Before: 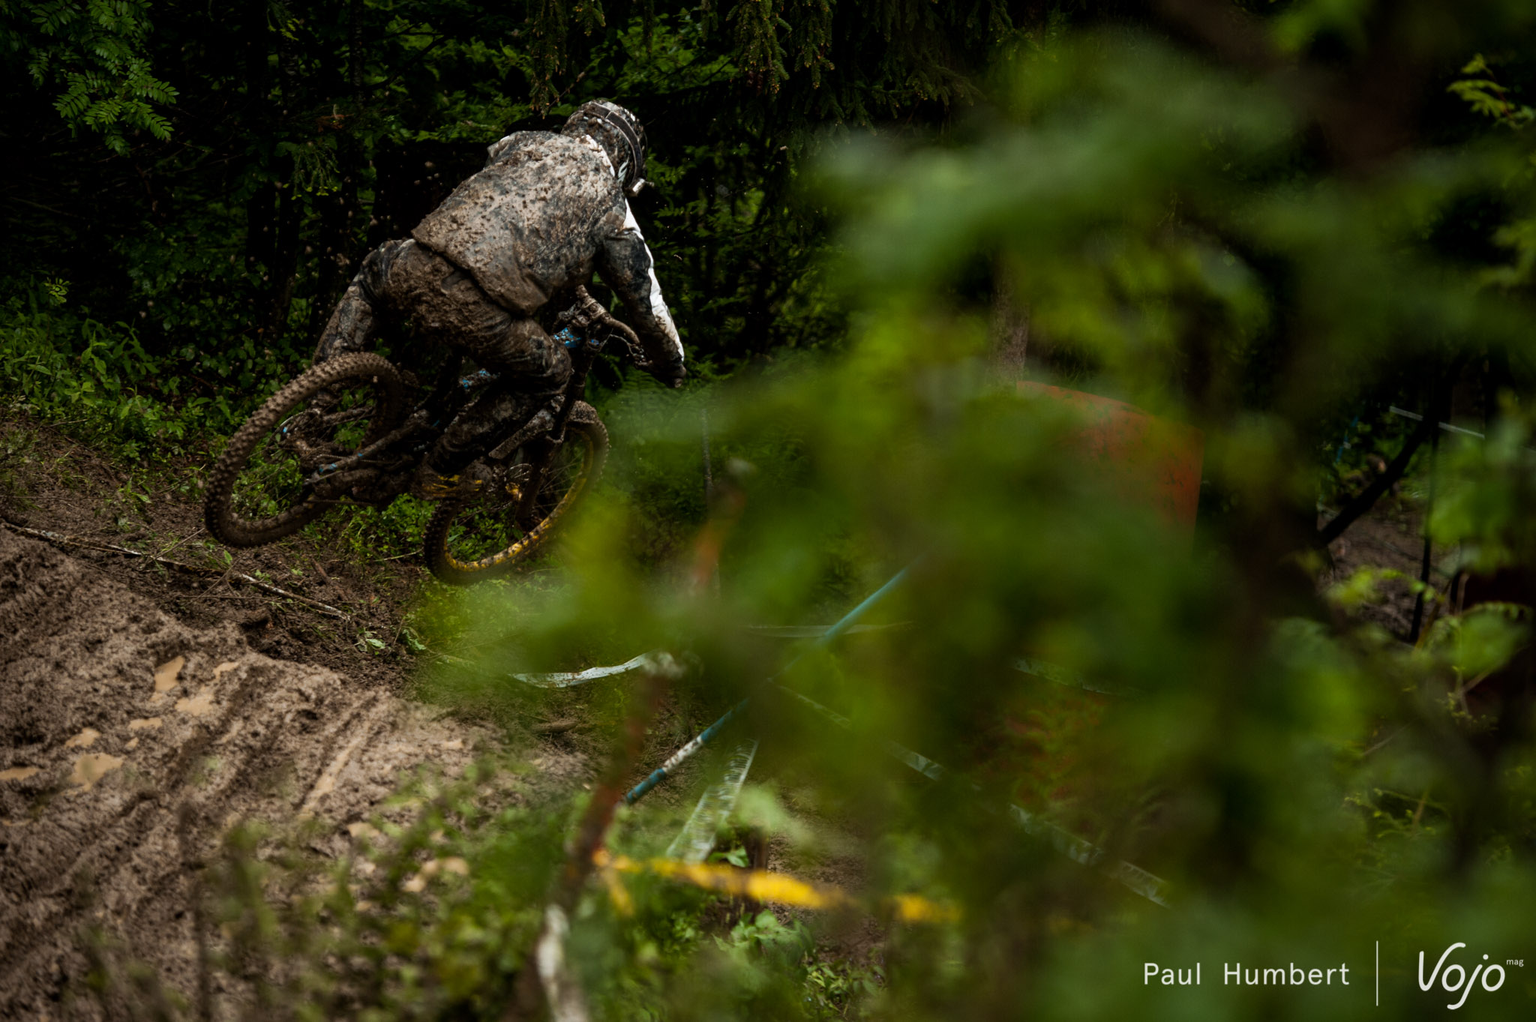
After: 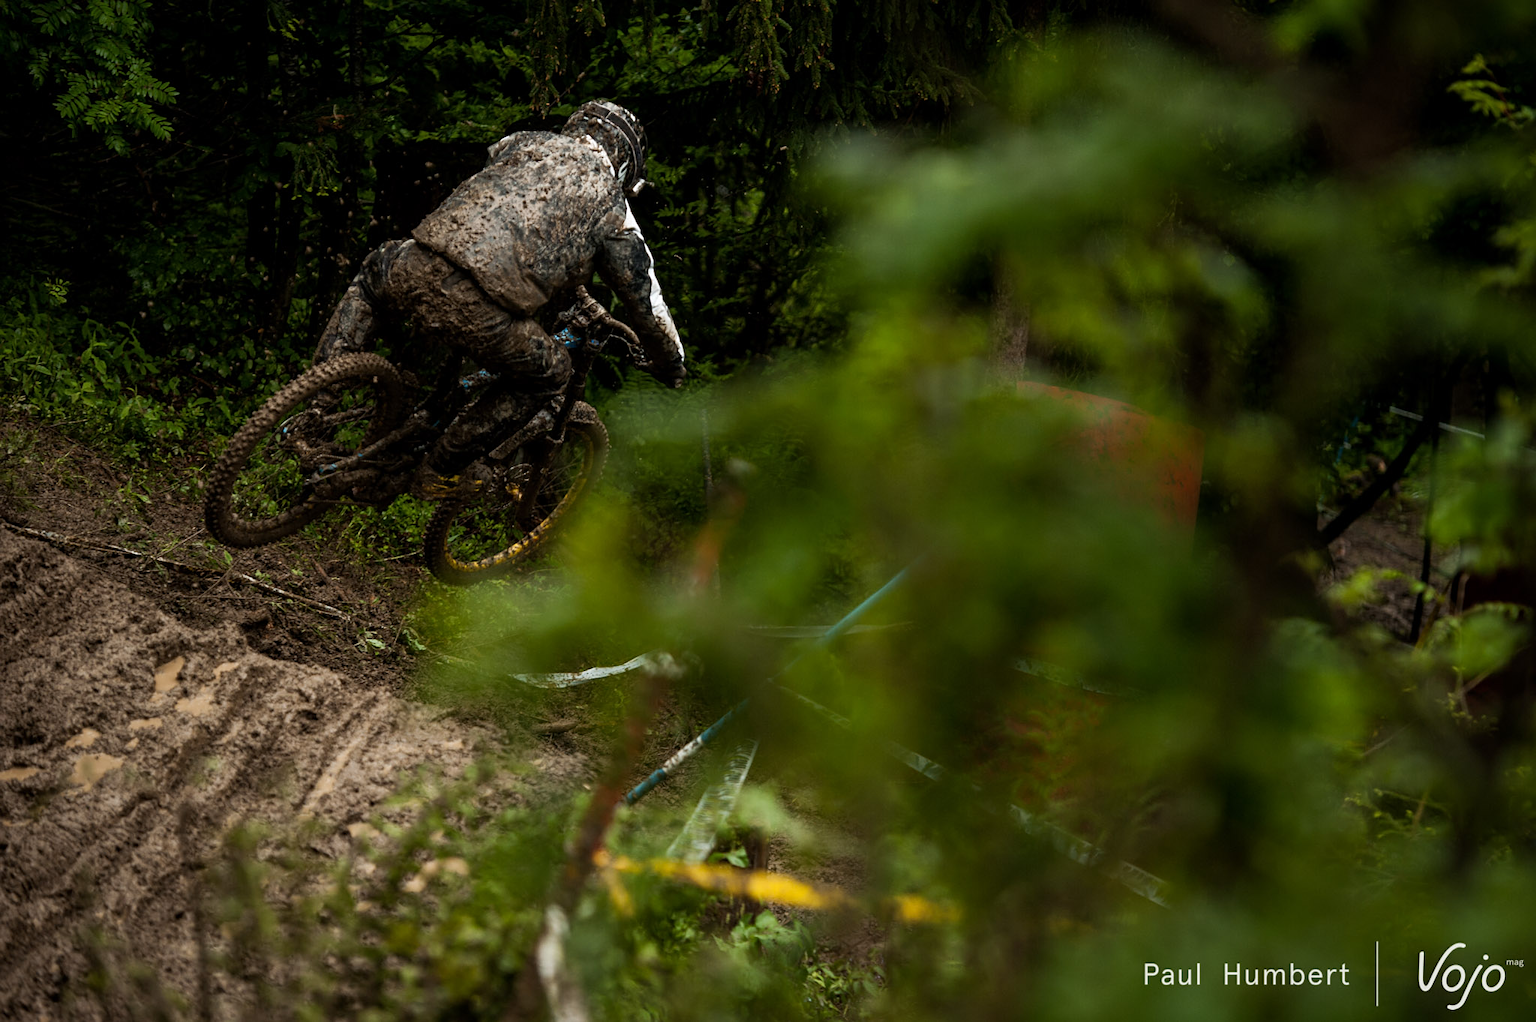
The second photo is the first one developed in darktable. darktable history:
tone equalizer: on, module defaults
sharpen: amount 0.2
